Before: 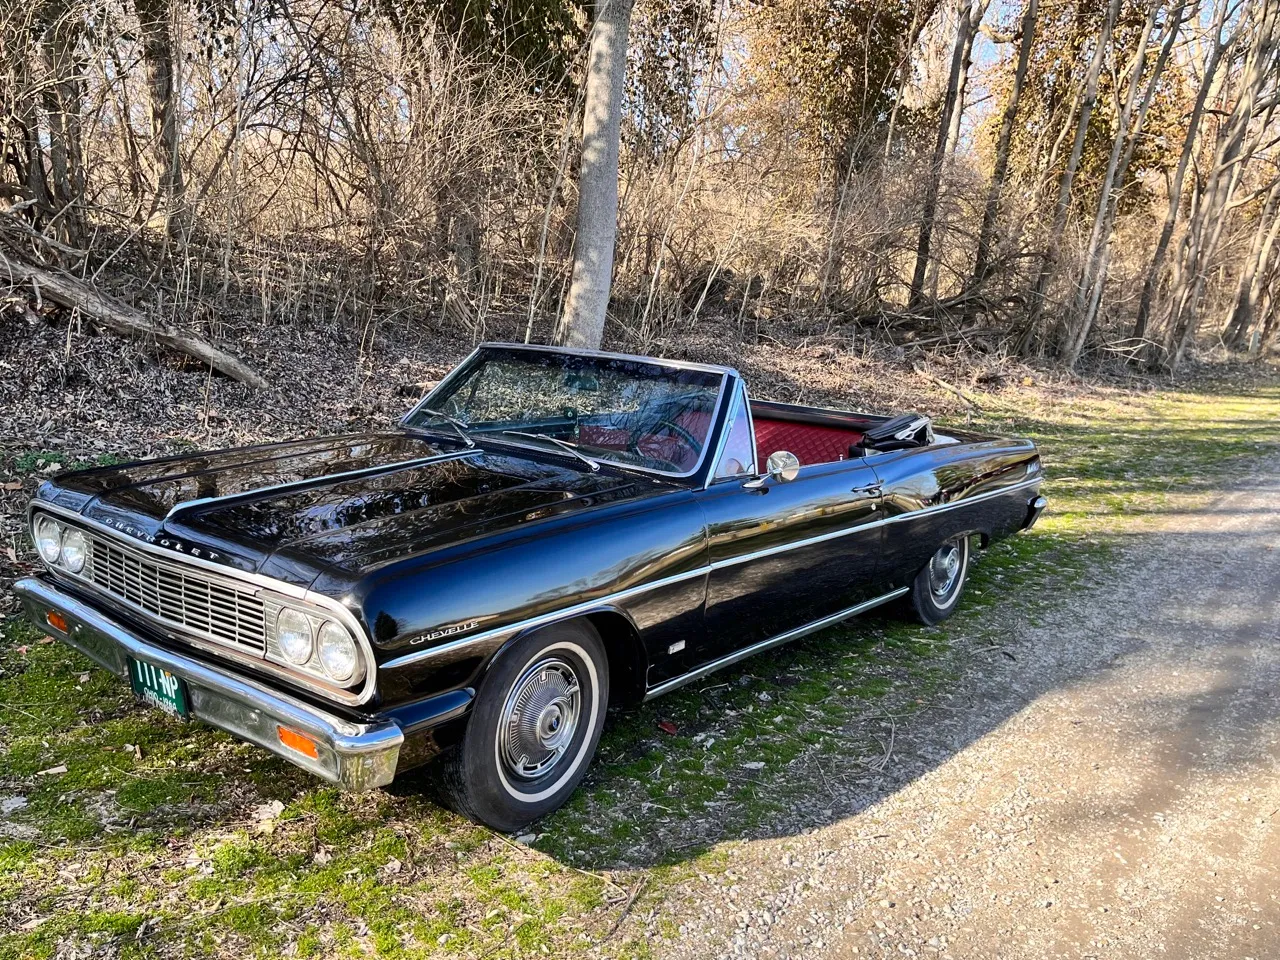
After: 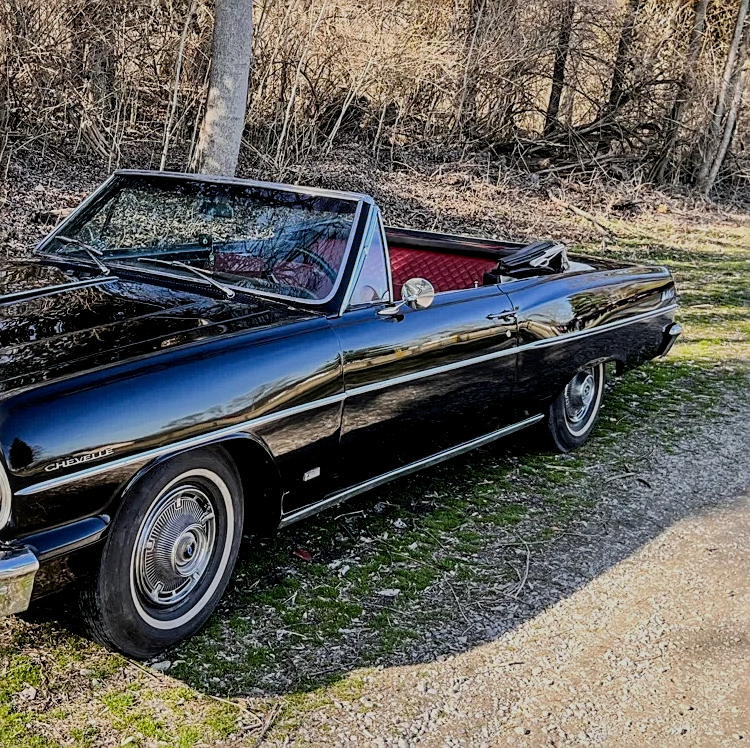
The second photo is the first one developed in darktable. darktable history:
crop and rotate: left 28.55%, top 18.063%, right 12.819%, bottom 3.965%
sharpen: on, module defaults
local contrast: on, module defaults
filmic rgb: black relative exposure -7.65 EV, white relative exposure 4.56 EV, hardness 3.61
